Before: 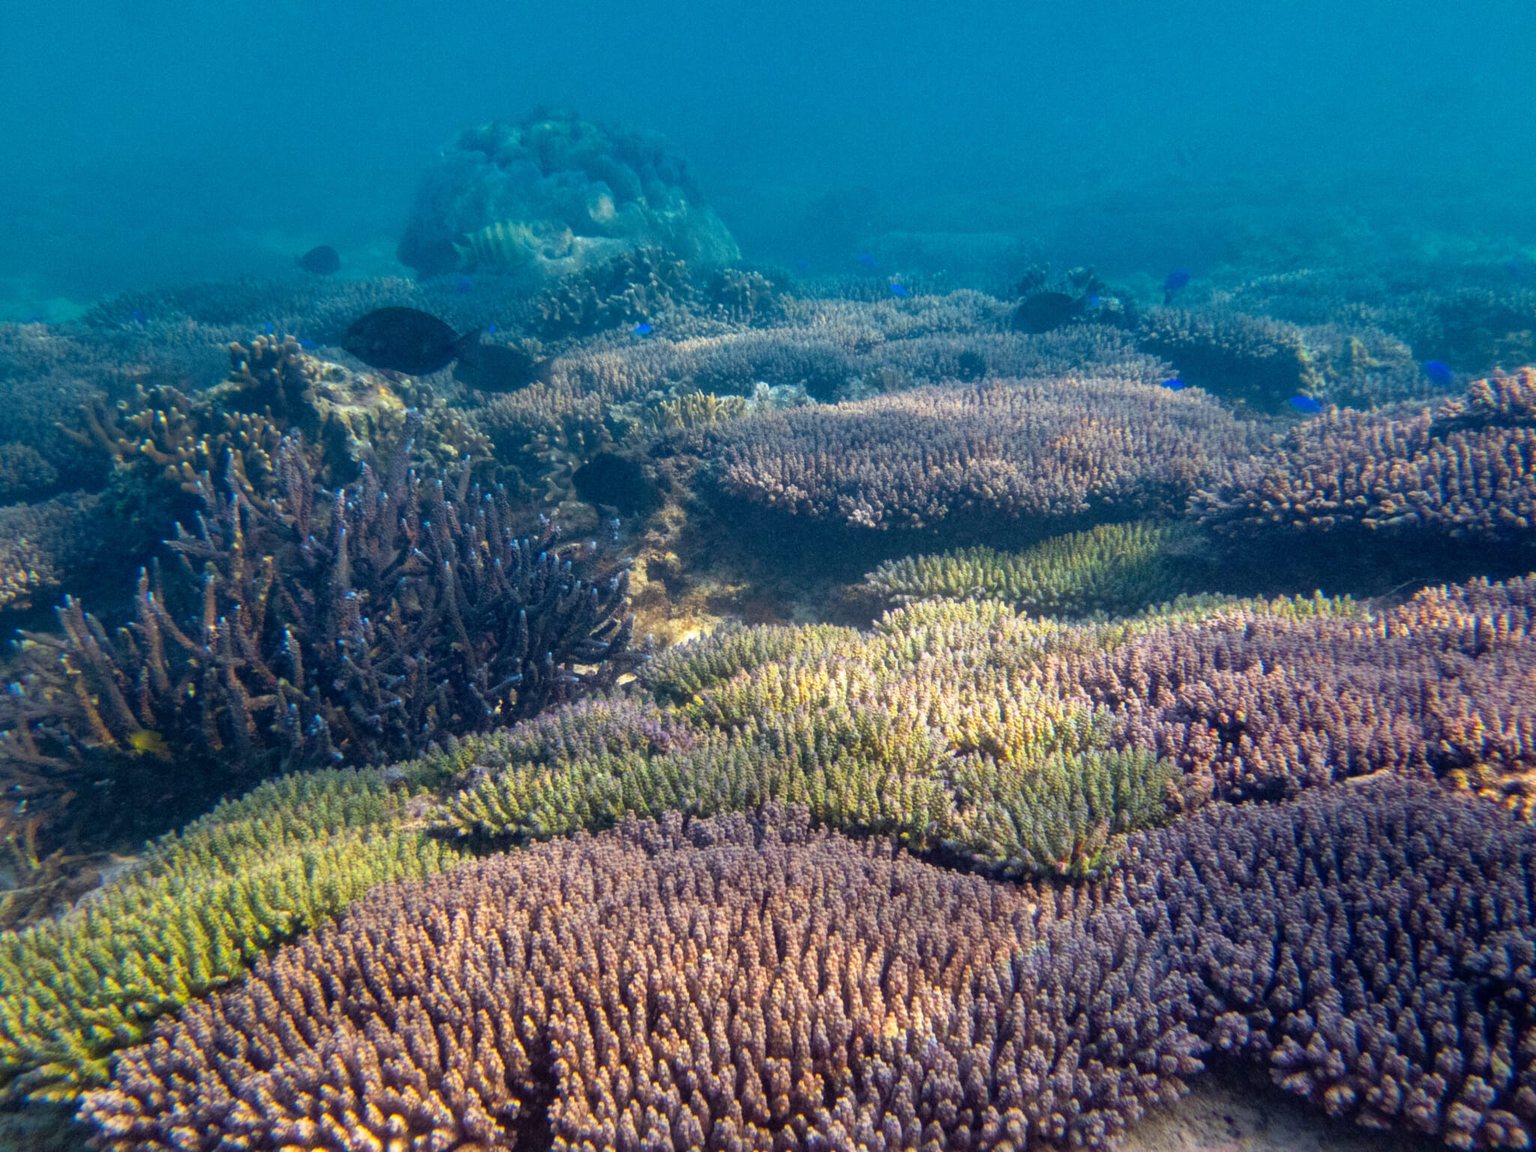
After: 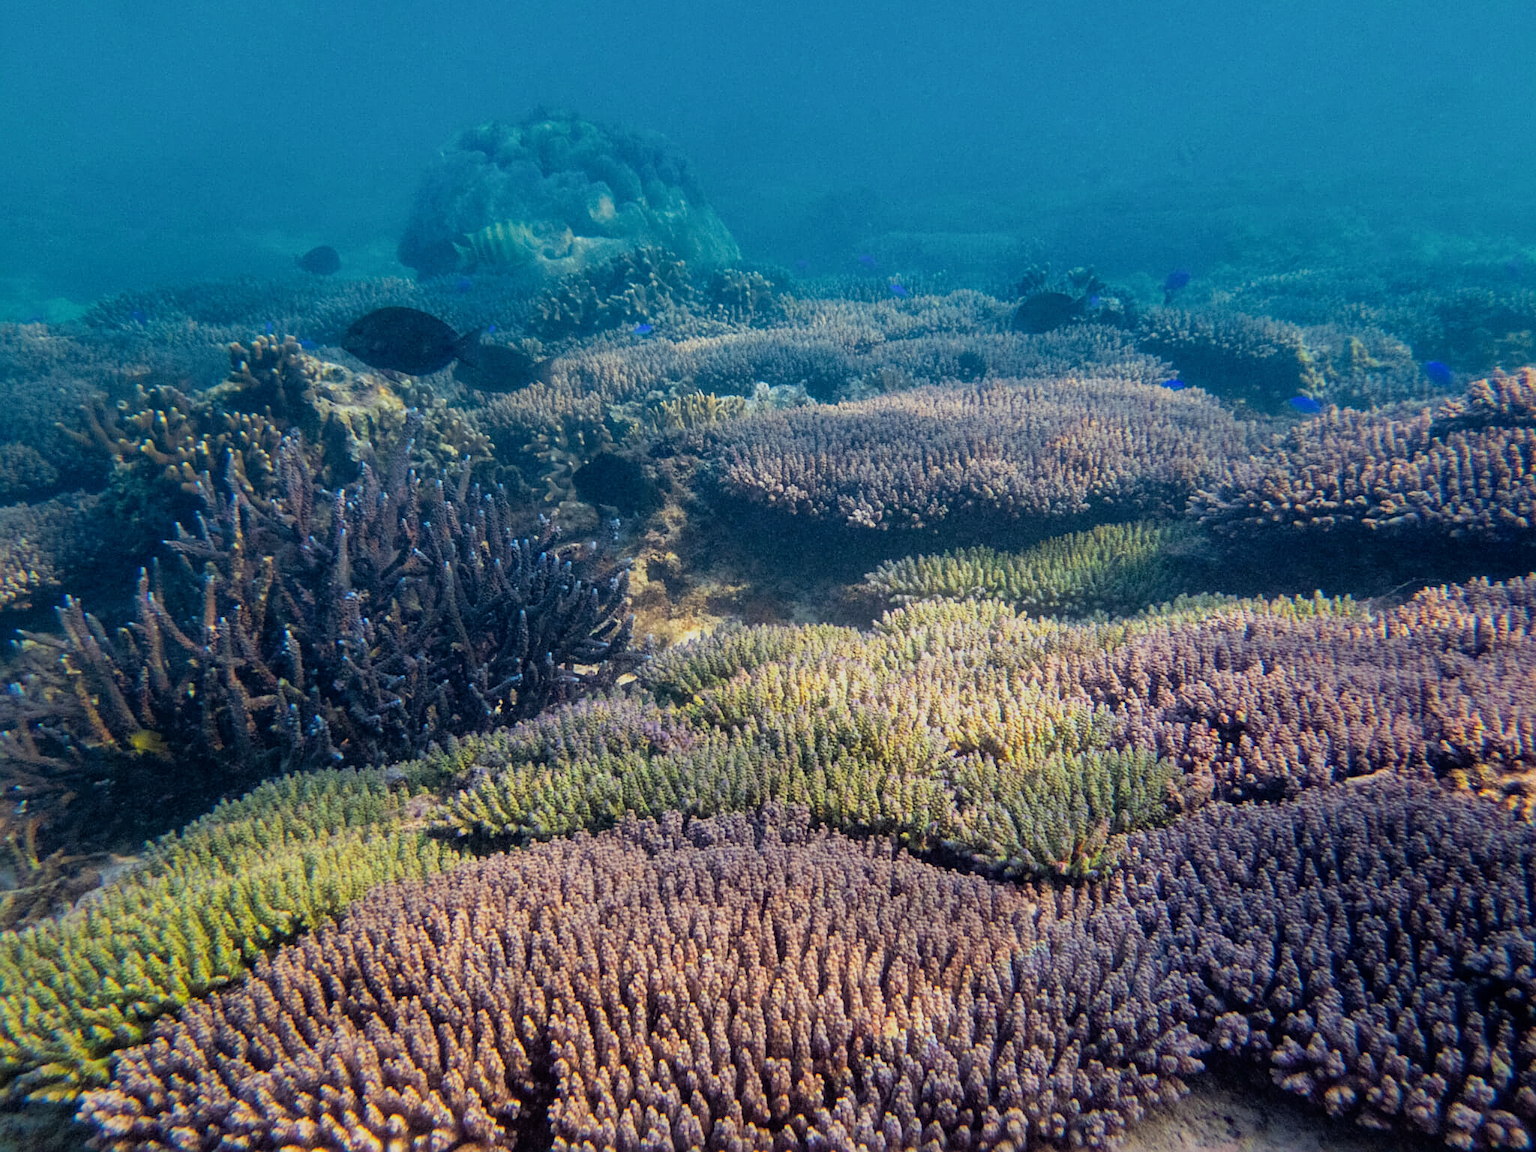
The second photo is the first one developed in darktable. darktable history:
filmic rgb: white relative exposure 3.9 EV, hardness 4.26
sharpen: on, module defaults
